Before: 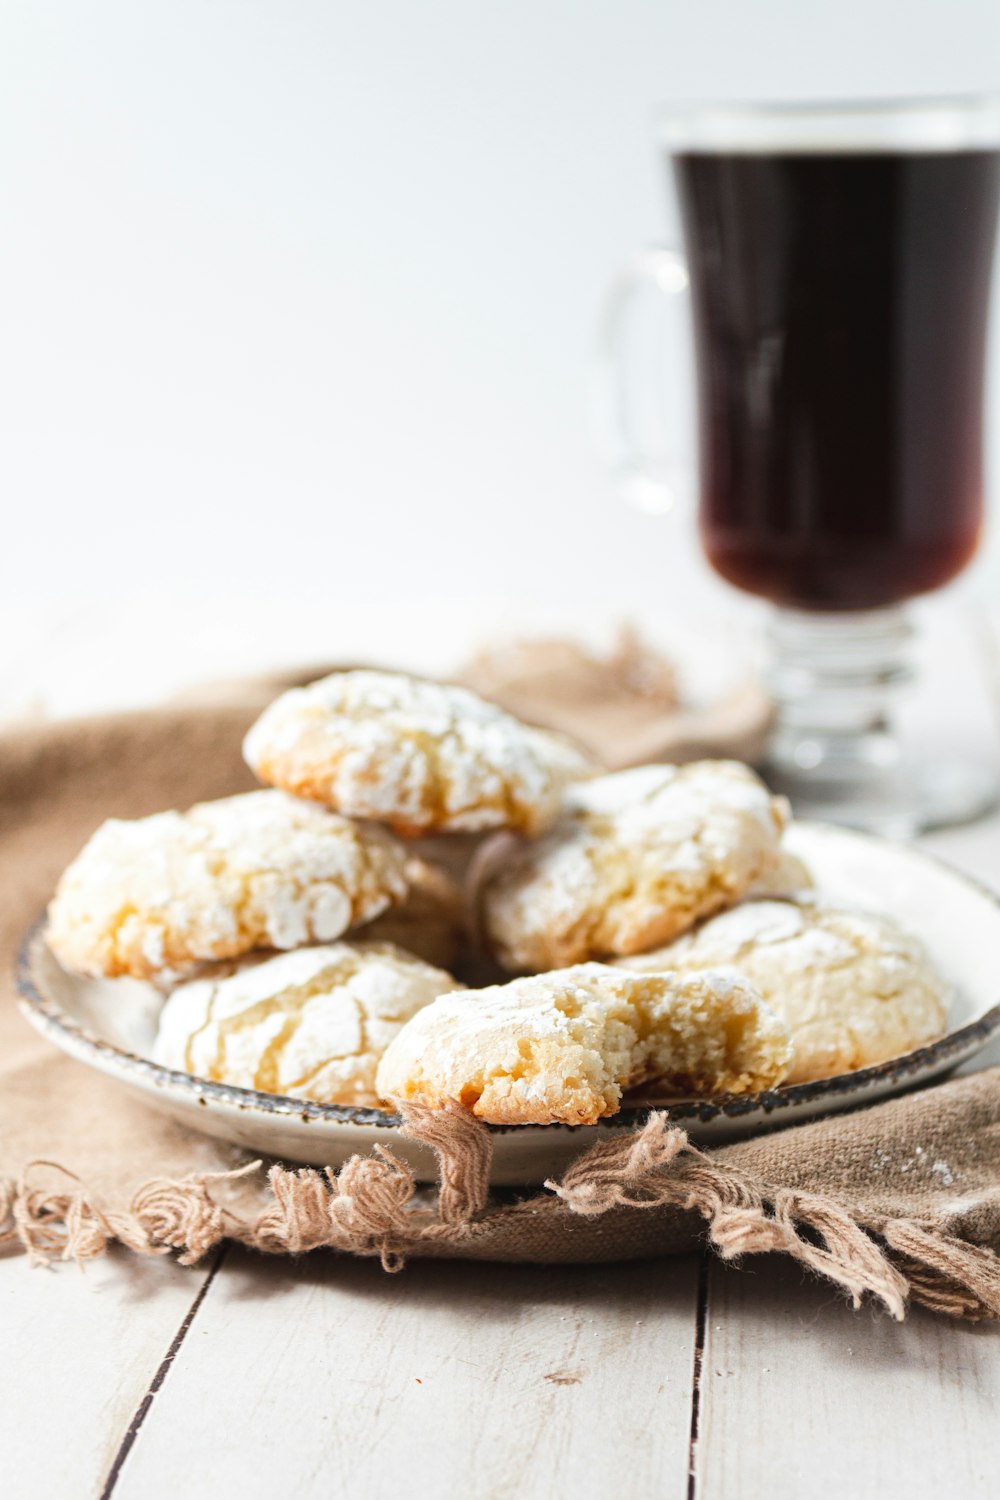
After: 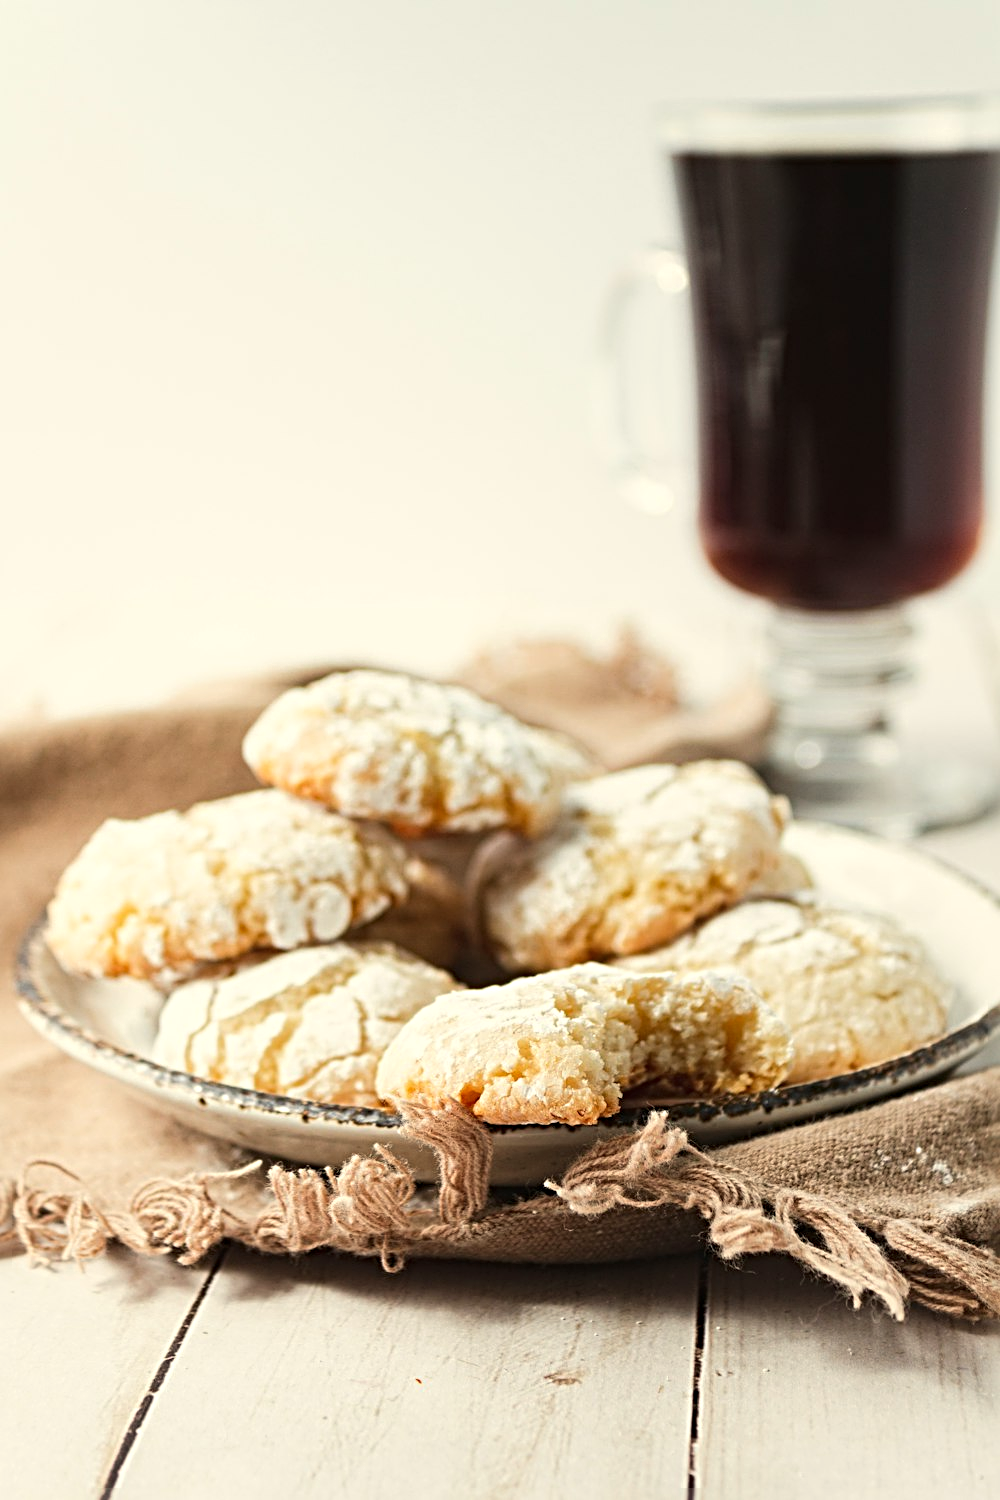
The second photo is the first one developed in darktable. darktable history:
white balance: red 1.029, blue 0.92
sharpen: radius 4.883
